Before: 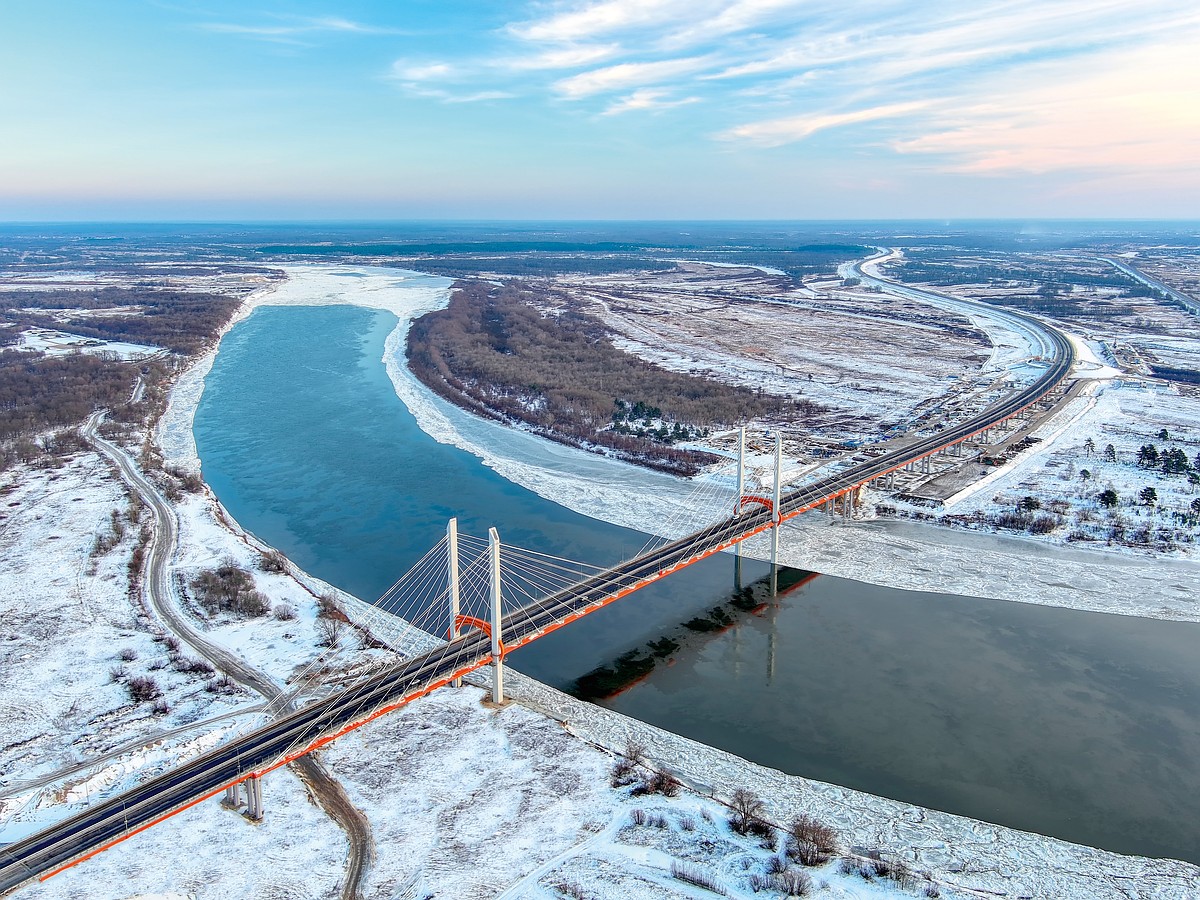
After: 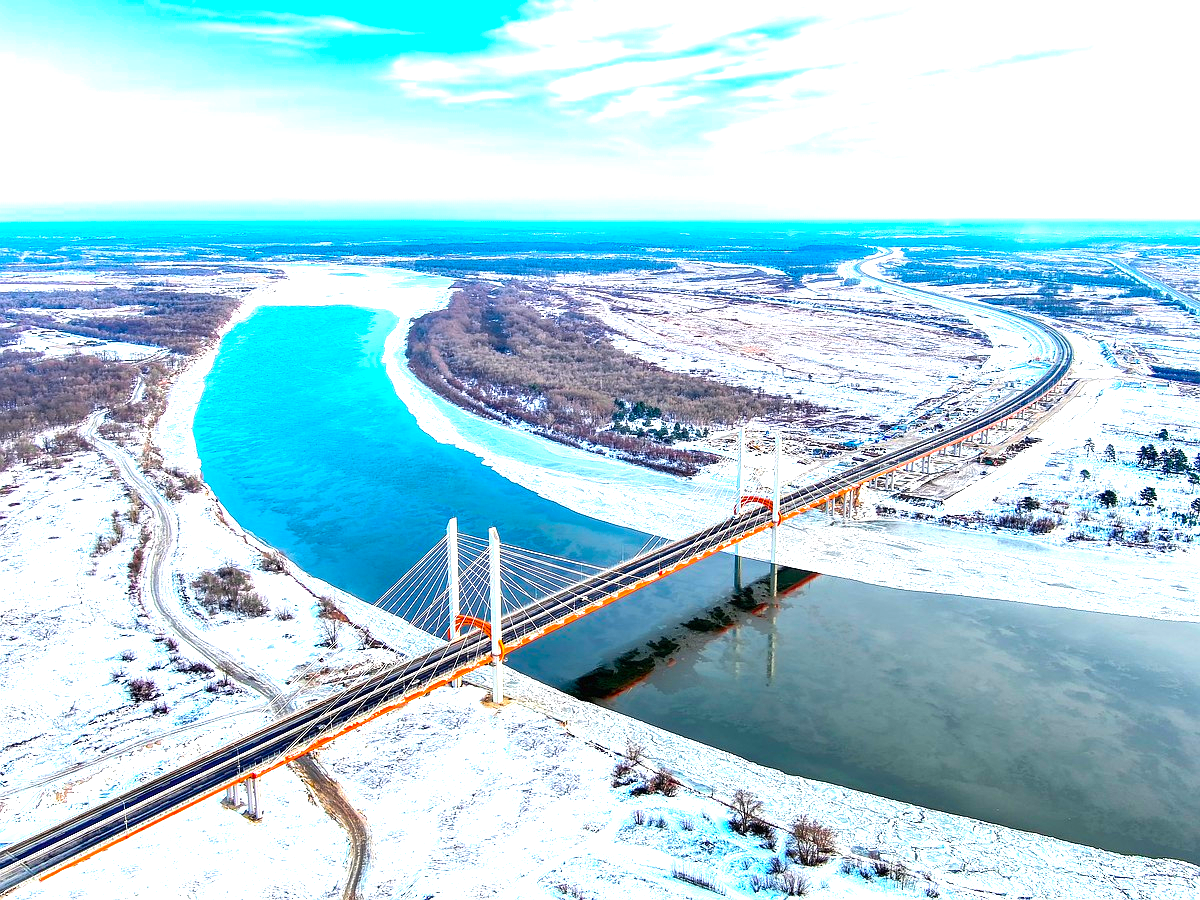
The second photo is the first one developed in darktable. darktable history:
color balance rgb: linear chroma grading › shadows -10%, linear chroma grading › global chroma 20%, perceptual saturation grading › global saturation 15%, perceptual brilliance grading › global brilliance 30%, perceptual brilliance grading › highlights 12%, perceptual brilliance grading › mid-tones 24%, global vibrance 20%
white balance: red 1.009, blue 0.985
